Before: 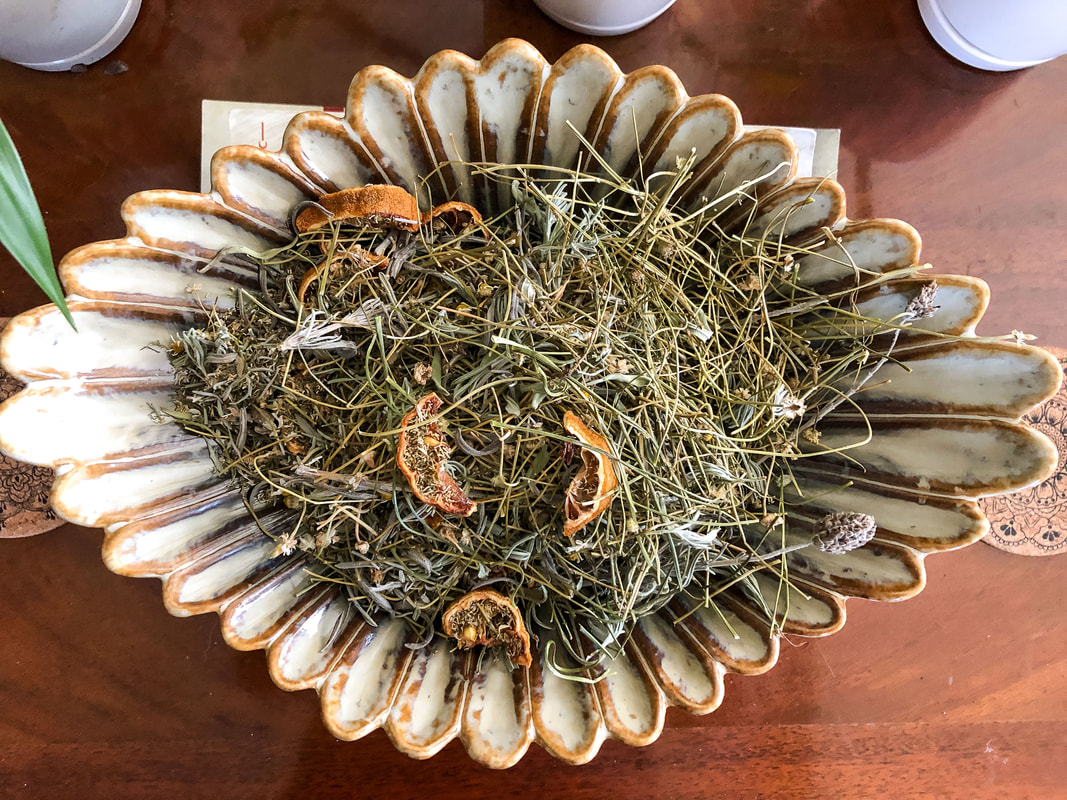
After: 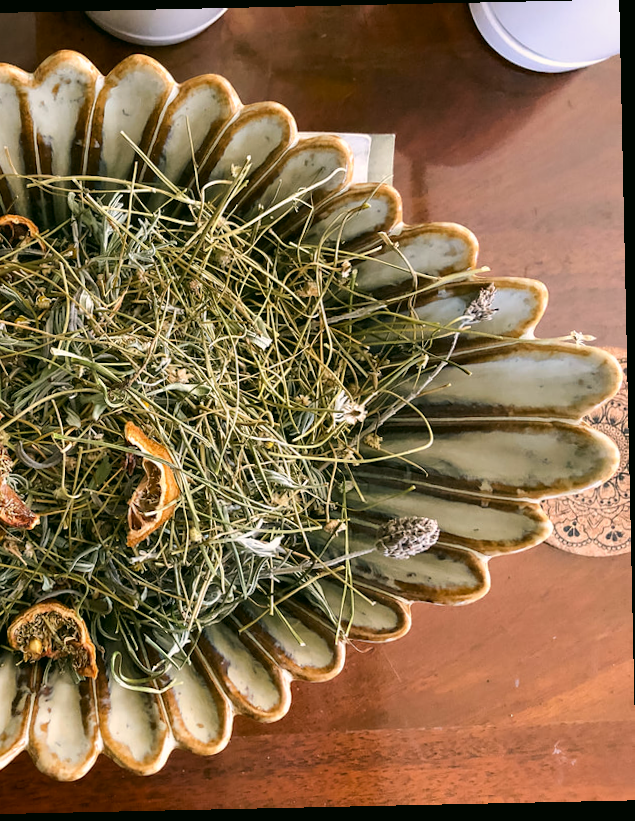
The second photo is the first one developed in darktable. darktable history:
crop: left 41.402%
color correction: highlights a* 4.02, highlights b* 4.98, shadows a* -7.55, shadows b* 4.98
rotate and perspective: rotation -1.24°, automatic cropping off
